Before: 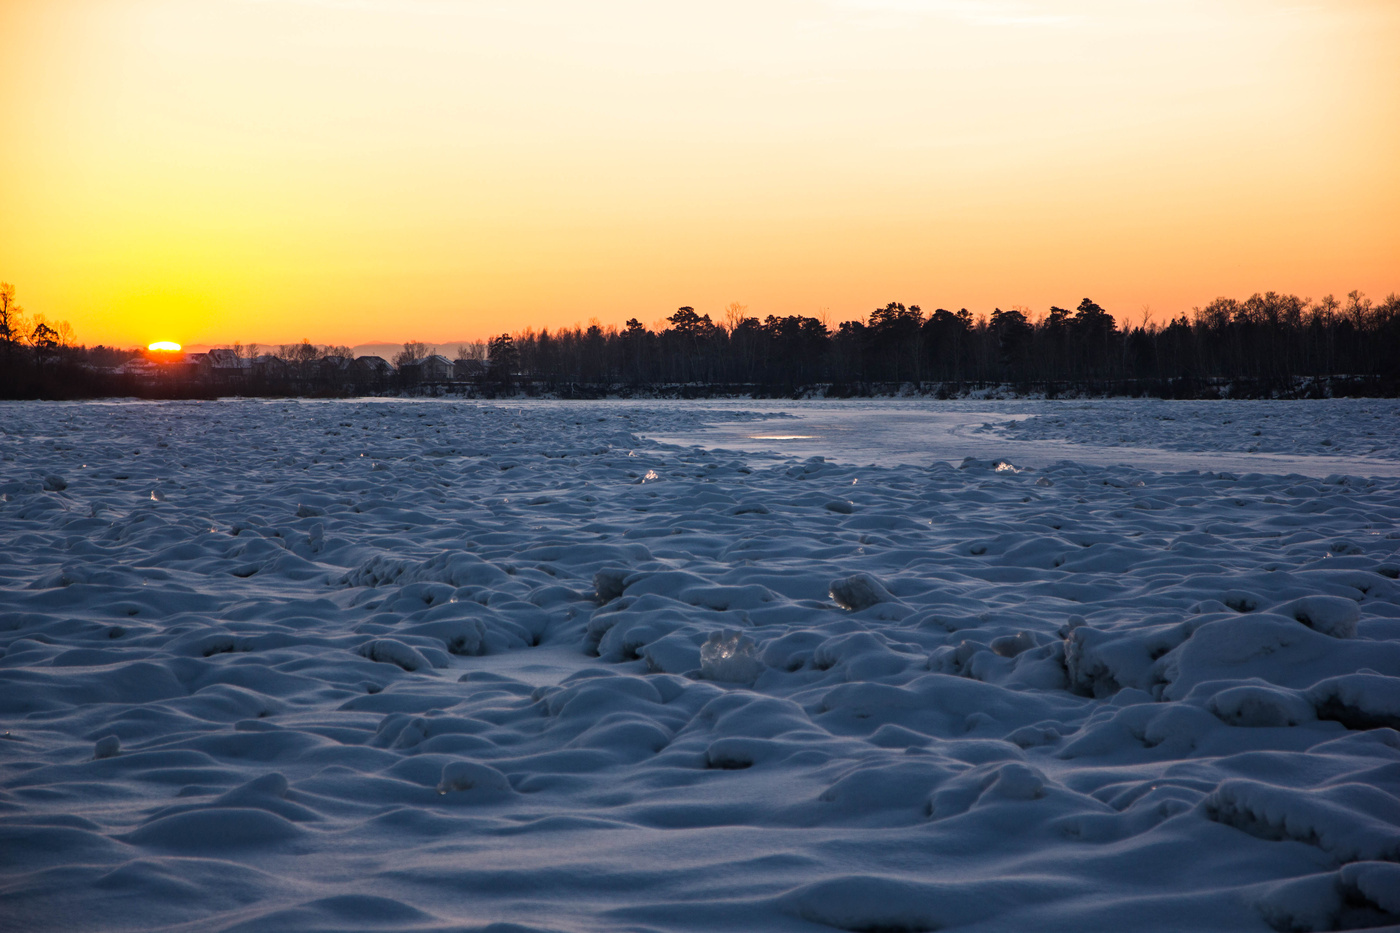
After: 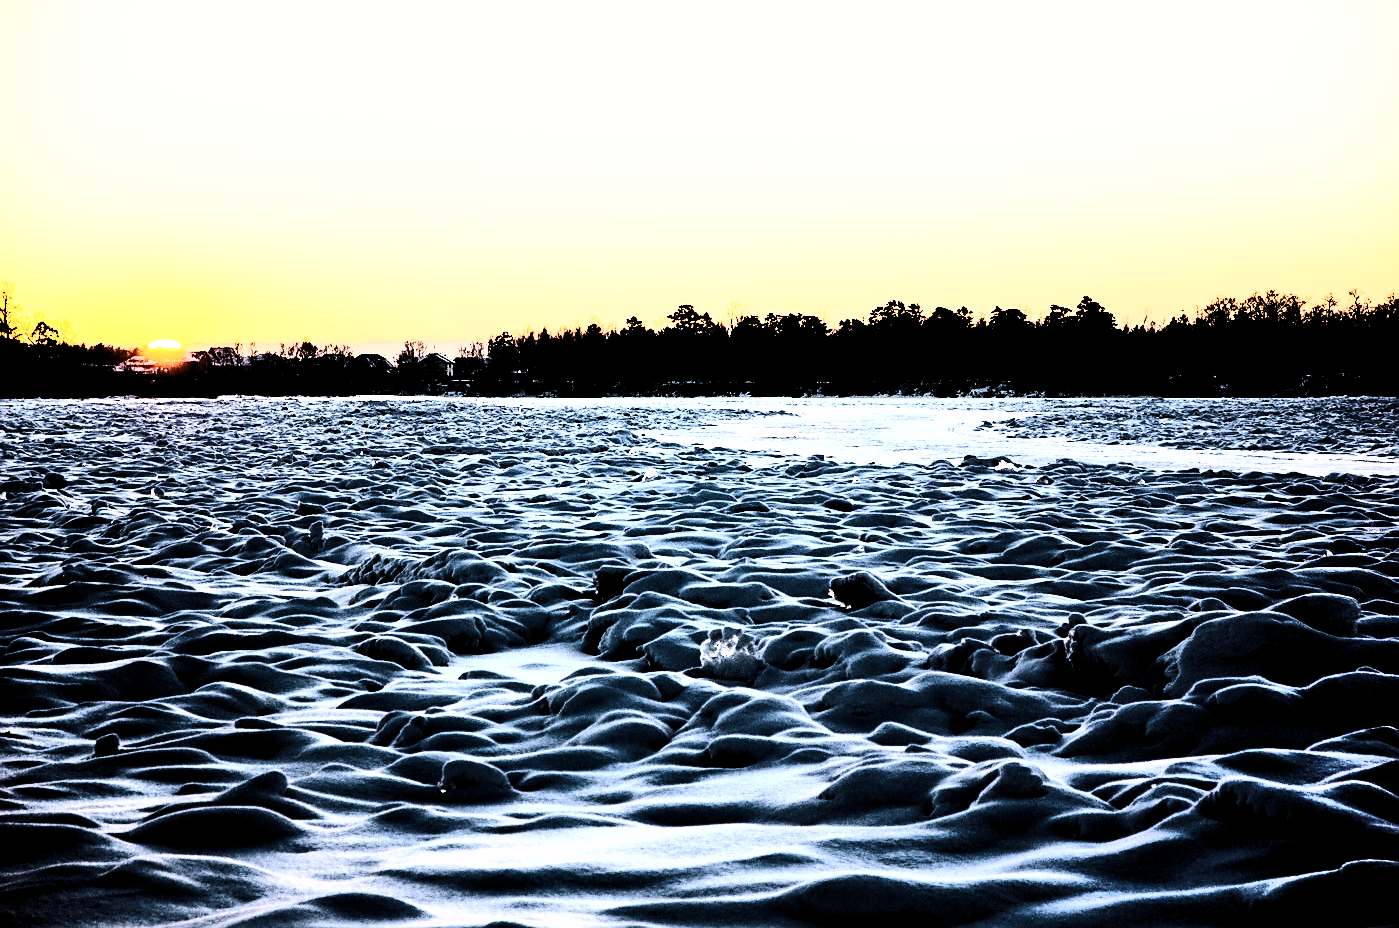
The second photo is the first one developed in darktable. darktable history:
sharpen: on, module defaults
exposure: exposure 0.202 EV, compensate exposure bias true, compensate highlight preservation false
crop: top 0.241%, bottom 0.205%
contrast brightness saturation: contrast 0.929, brightness 0.191
levels: levels [0.101, 0.578, 0.953]
shadows and highlights: soften with gaussian
base curve: curves: ch0 [(0, 0) (0.032, 0.037) (0.105, 0.228) (0.435, 0.76) (0.856, 0.983) (1, 1)], preserve colors none
